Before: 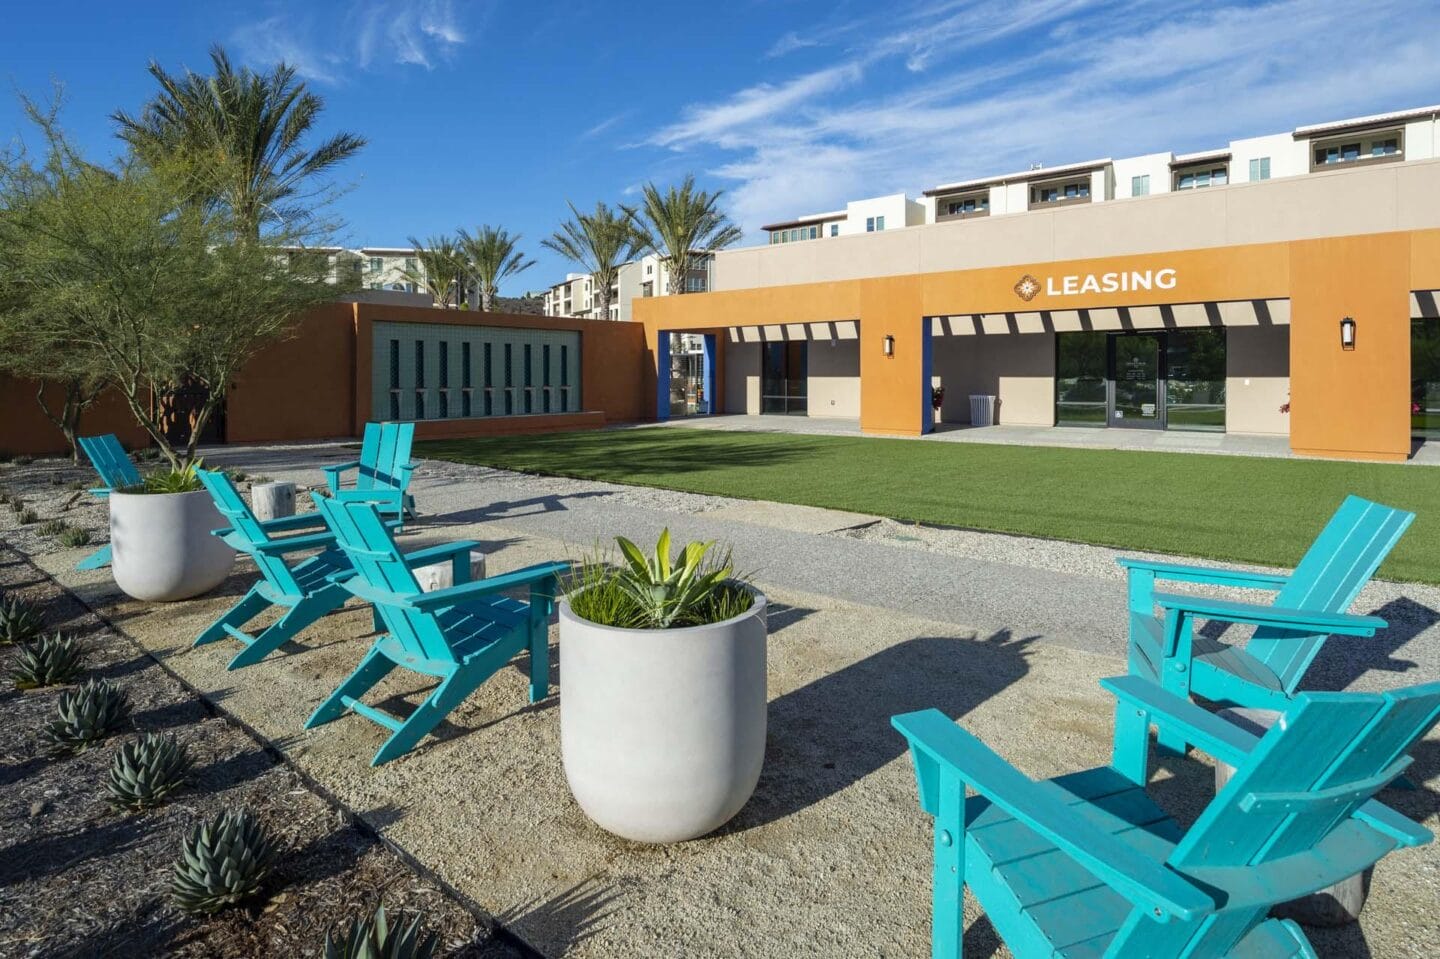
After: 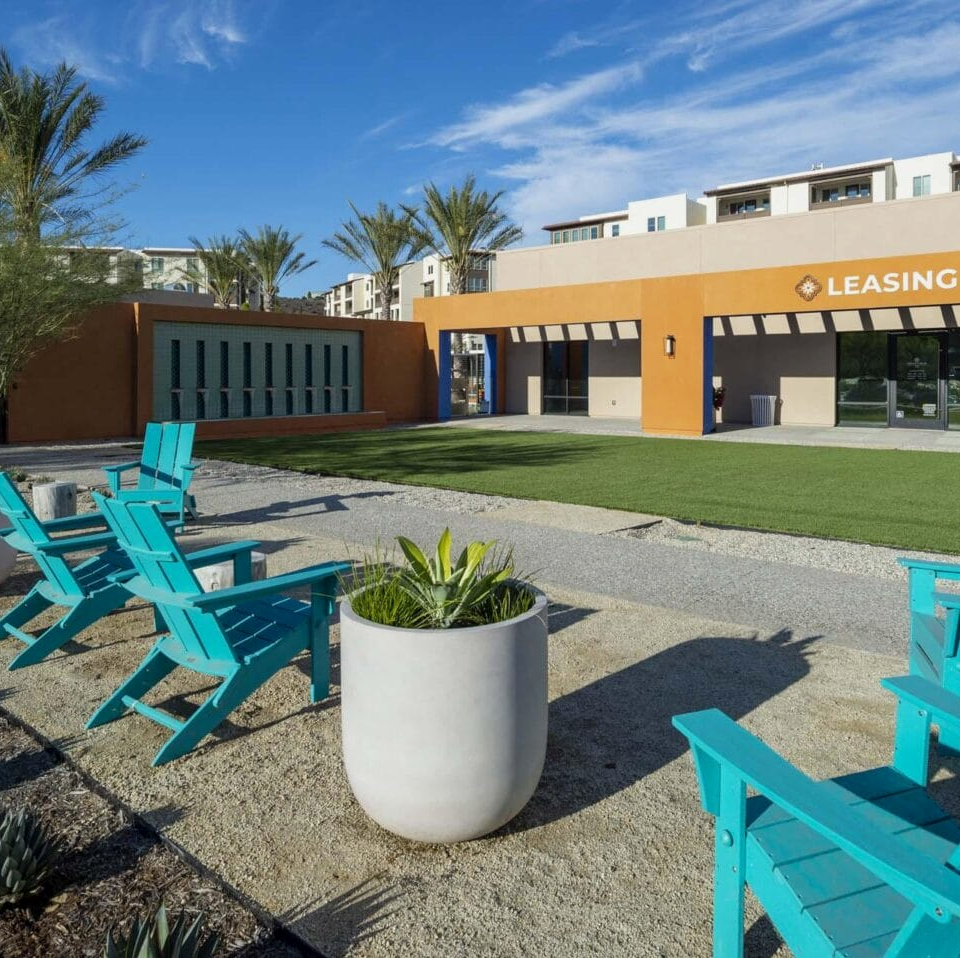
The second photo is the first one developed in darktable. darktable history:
crop and rotate: left 15.235%, right 18.059%
exposure: black level correction 0.001, exposure -0.123 EV, compensate highlight preservation false
